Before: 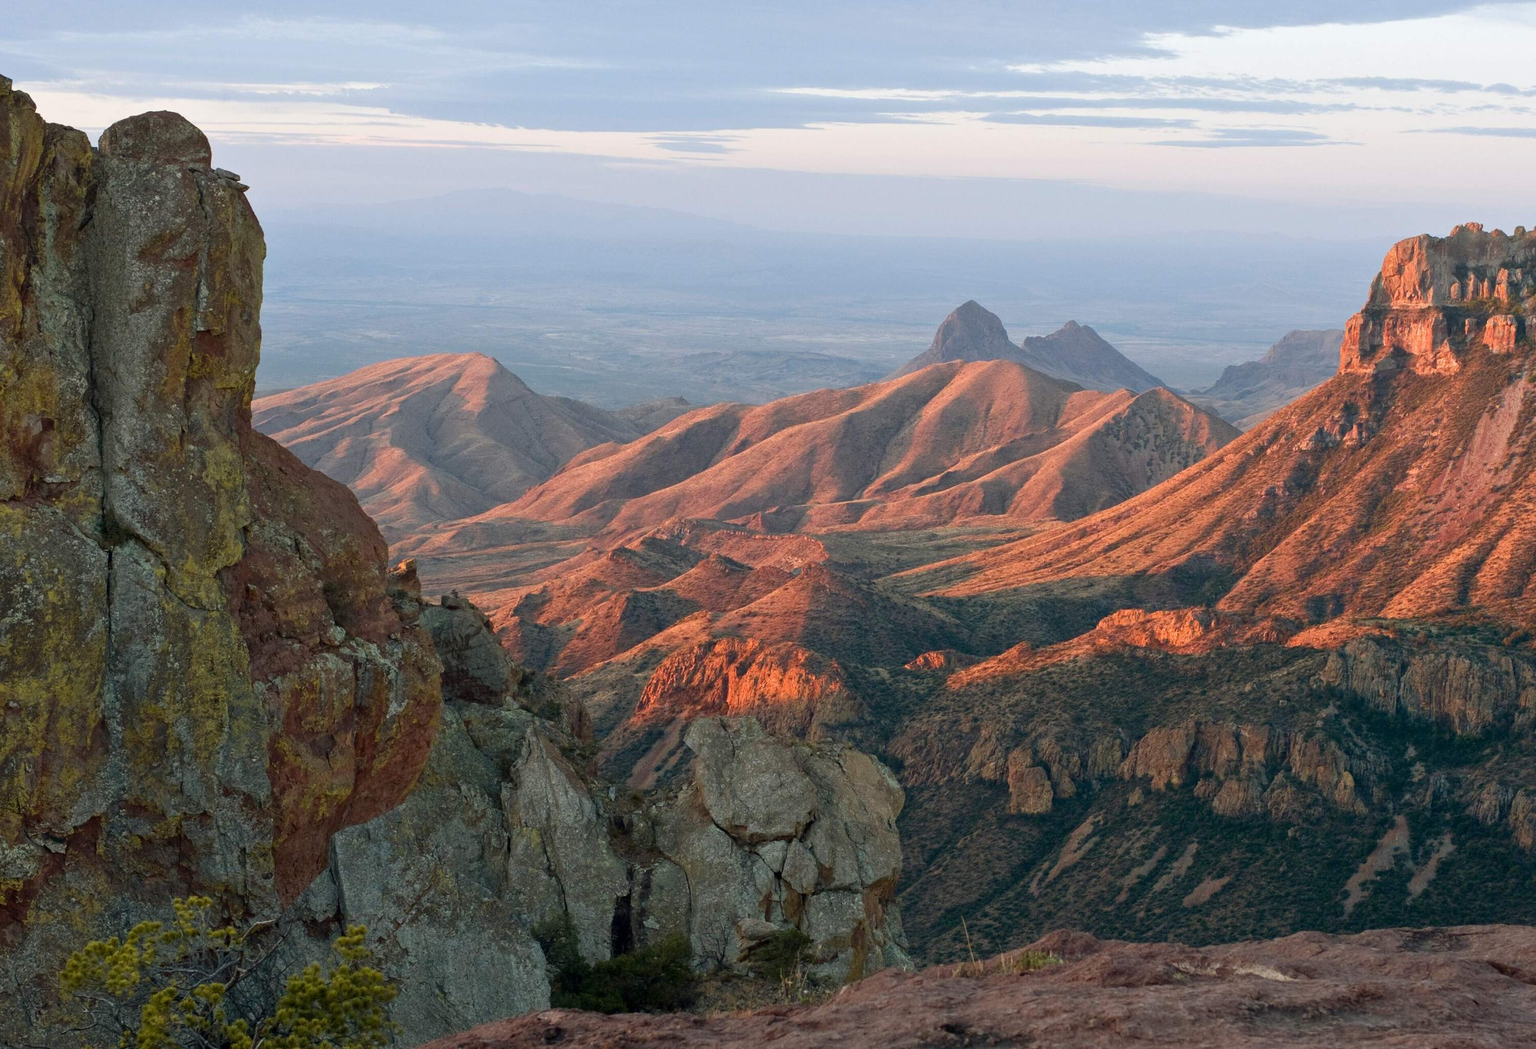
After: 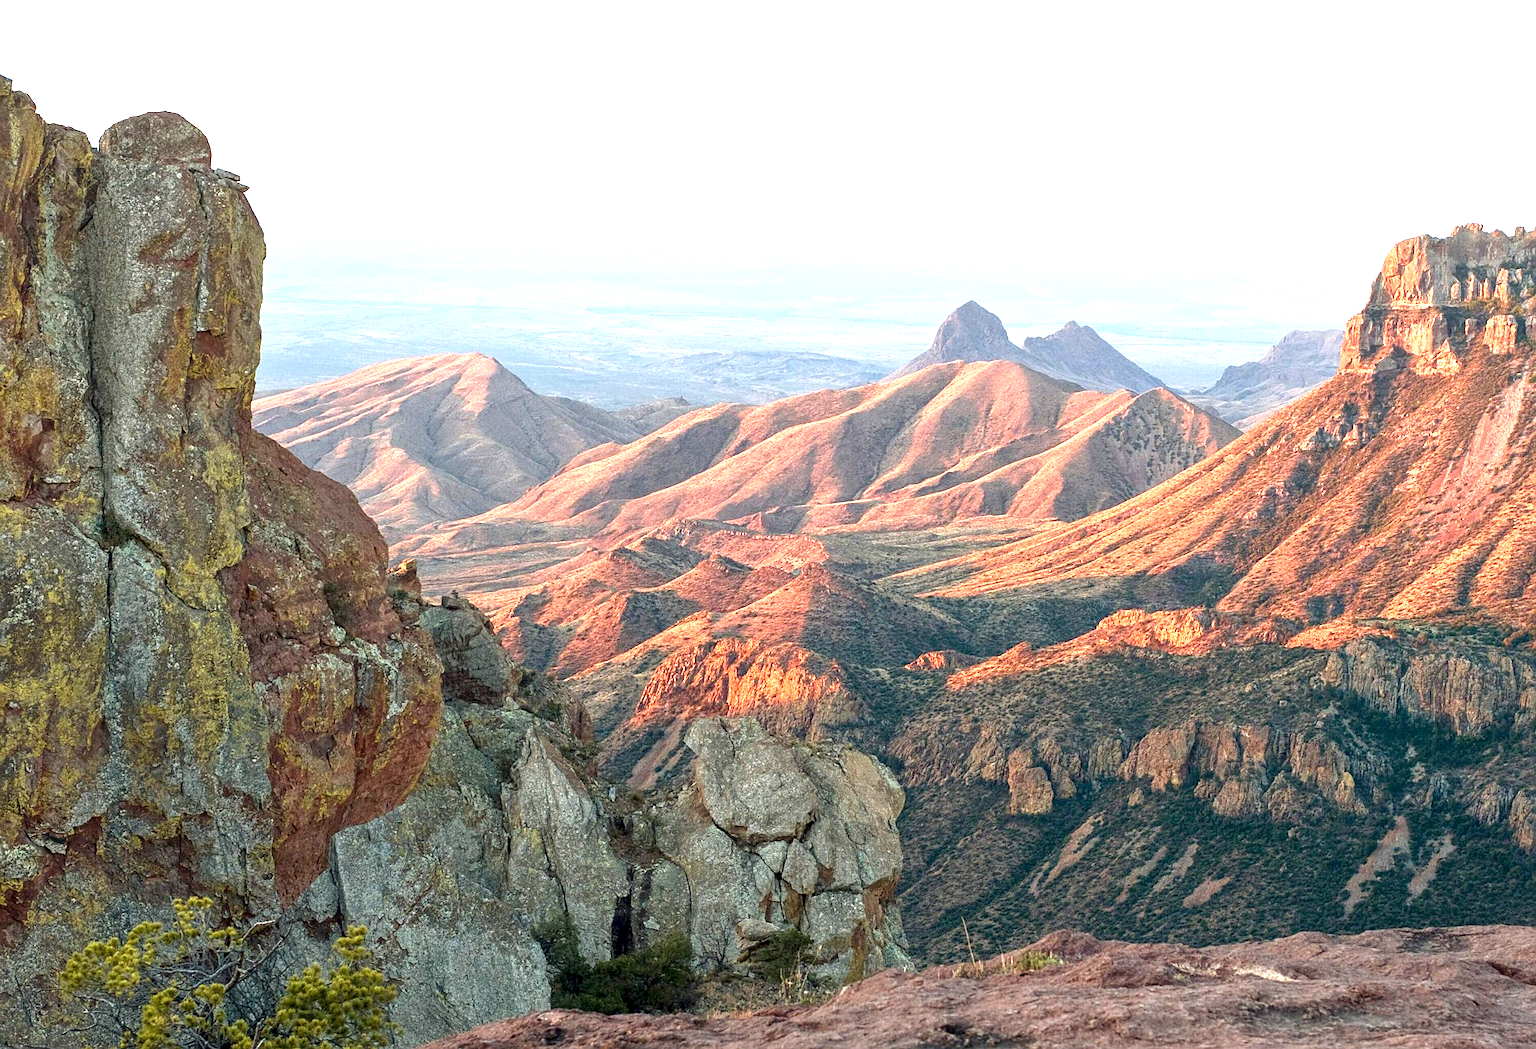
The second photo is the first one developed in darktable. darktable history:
exposure: black level correction 0, exposure 1.384 EV, compensate highlight preservation false
local contrast: on, module defaults
sharpen: on, module defaults
tone equalizer: edges refinement/feathering 500, mask exposure compensation -1.57 EV, preserve details no
